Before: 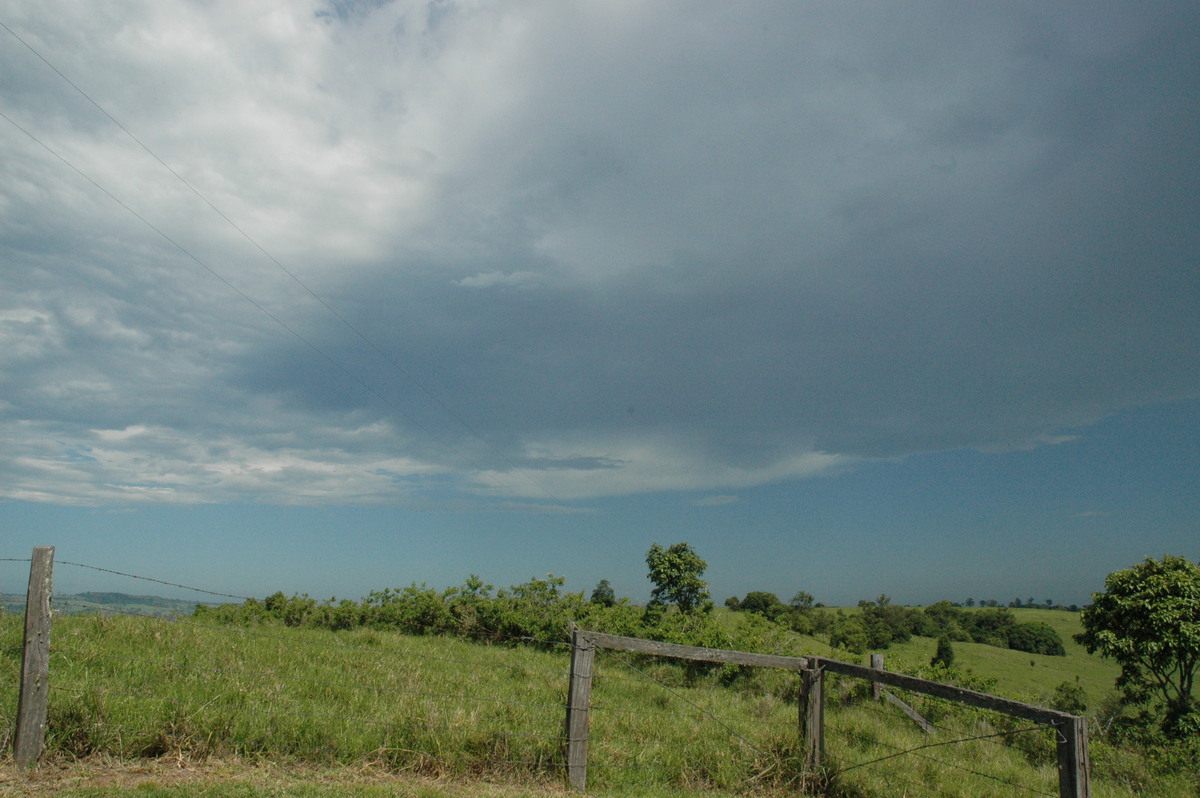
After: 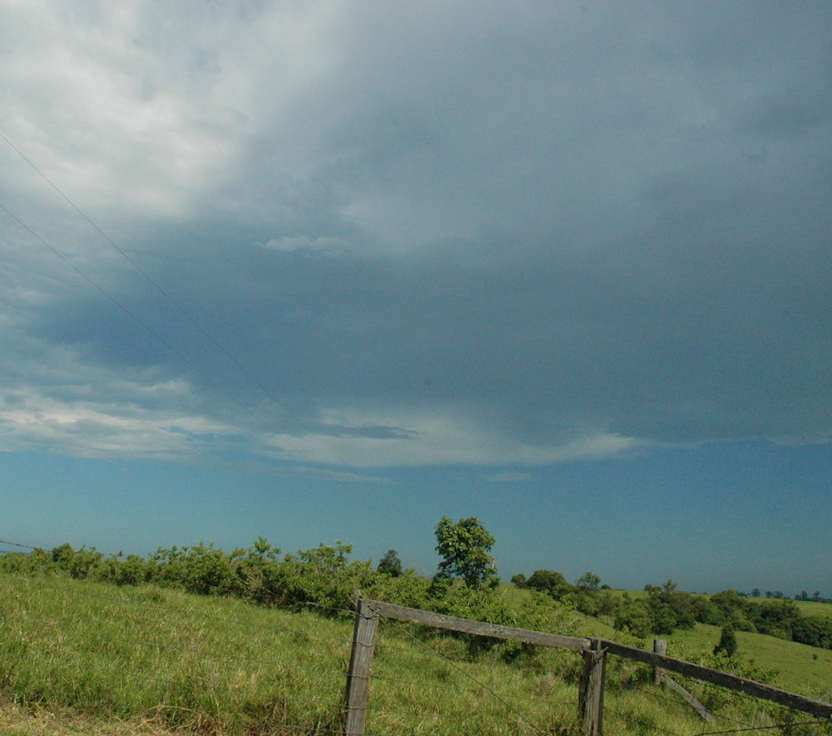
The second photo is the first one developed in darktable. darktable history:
velvia: on, module defaults
crop and rotate: angle -3.21°, left 14.171%, top 0.018%, right 10.742%, bottom 0.028%
